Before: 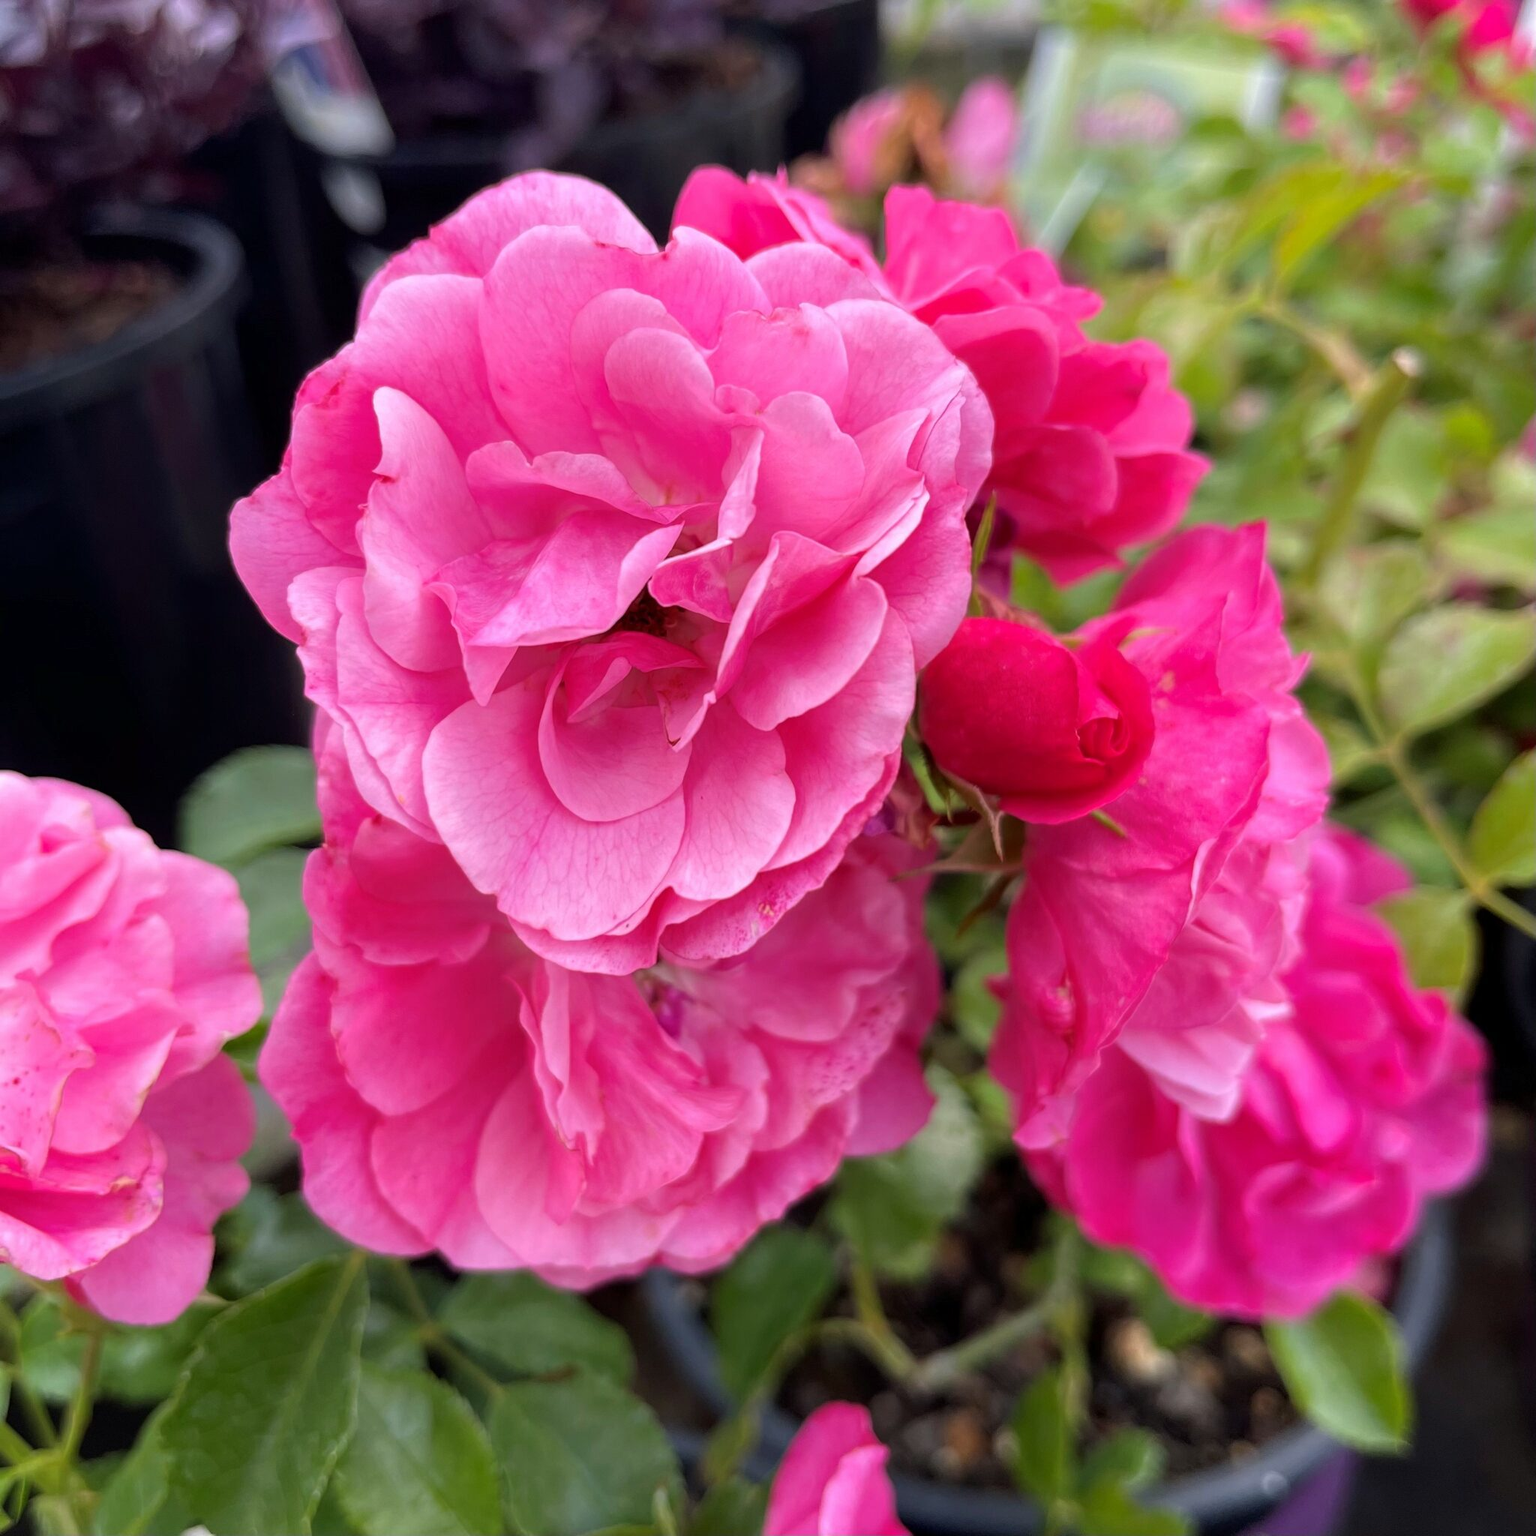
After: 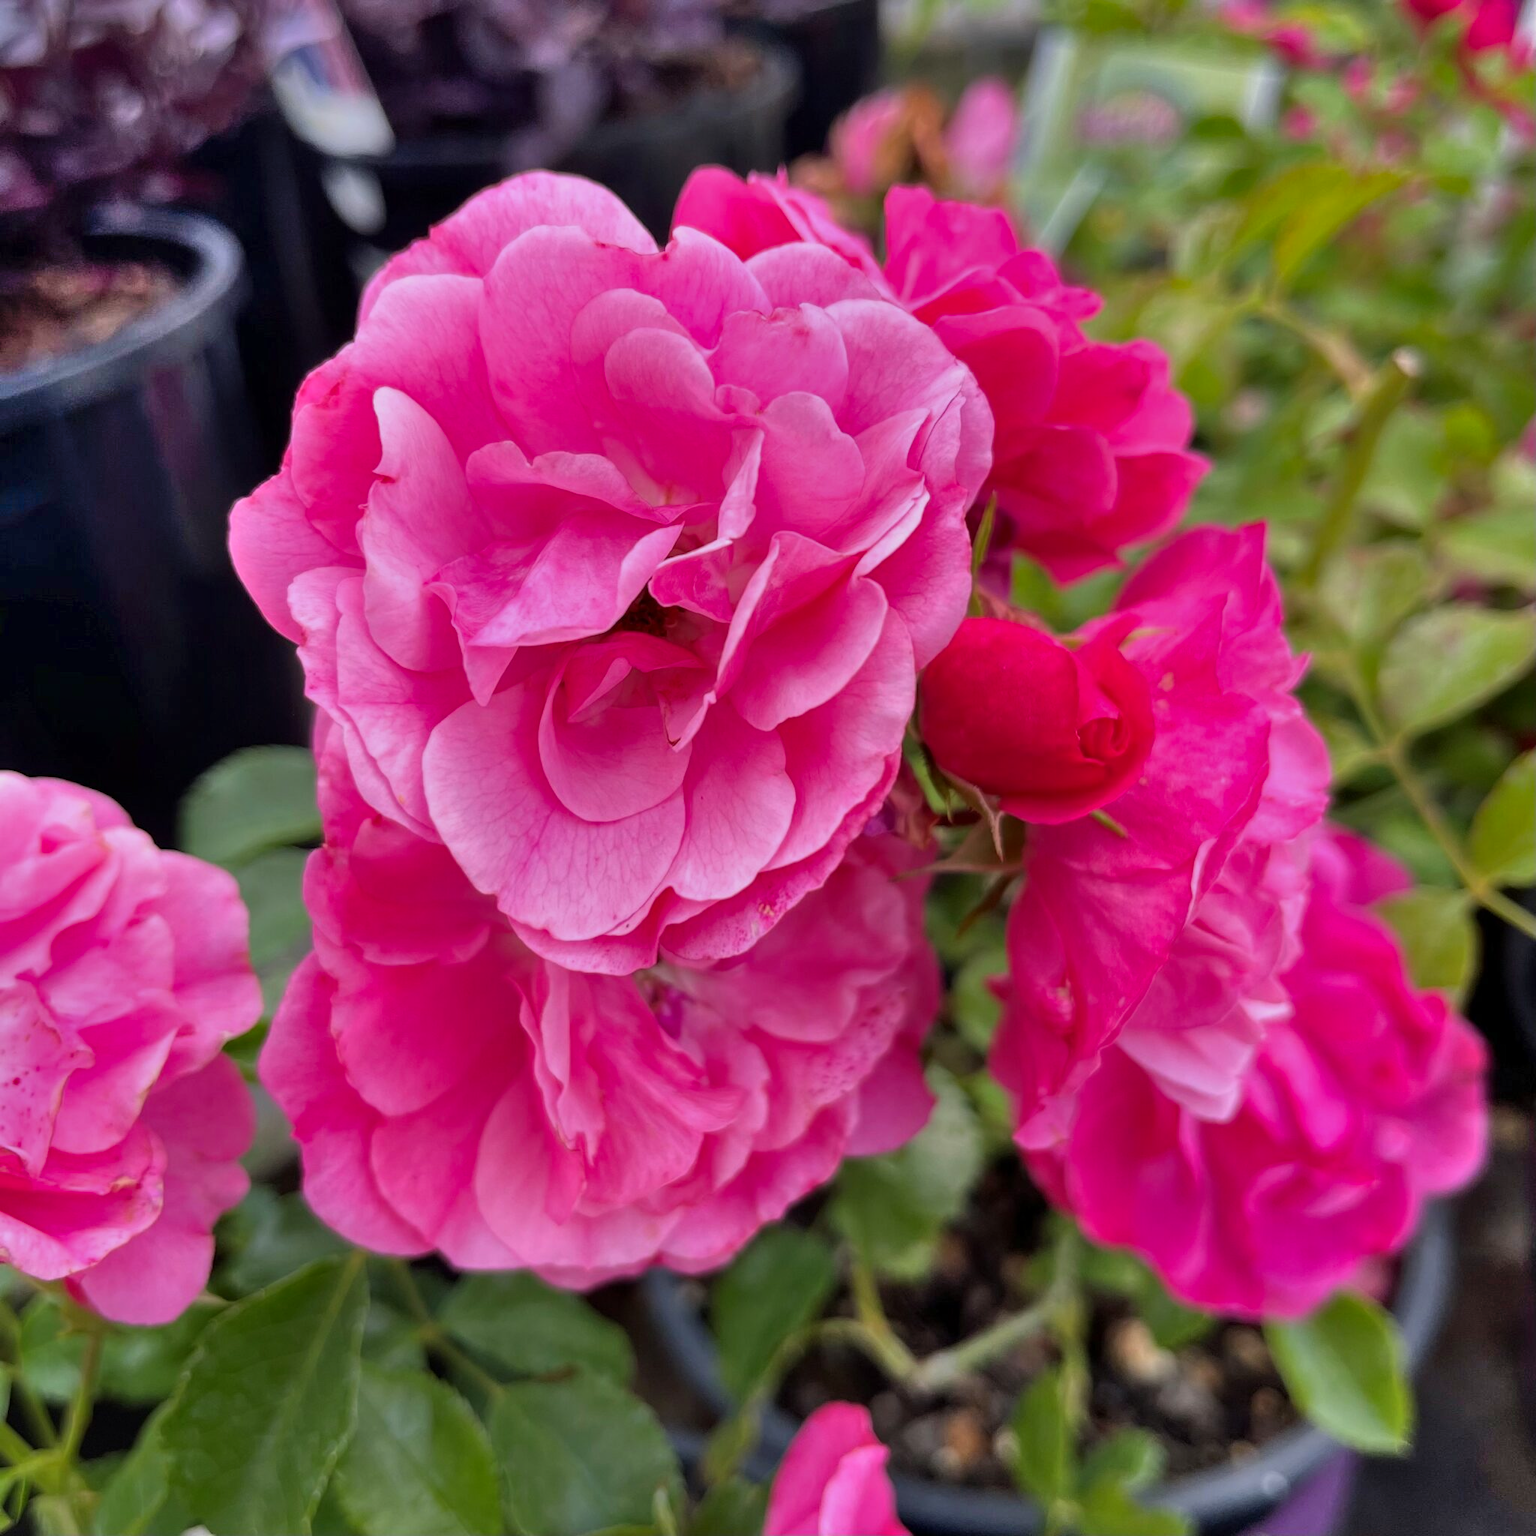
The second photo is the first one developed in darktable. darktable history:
tone equalizer: on, module defaults
shadows and highlights: shadows 82.09, white point adjustment -9.02, highlights -61.23, soften with gaussian
